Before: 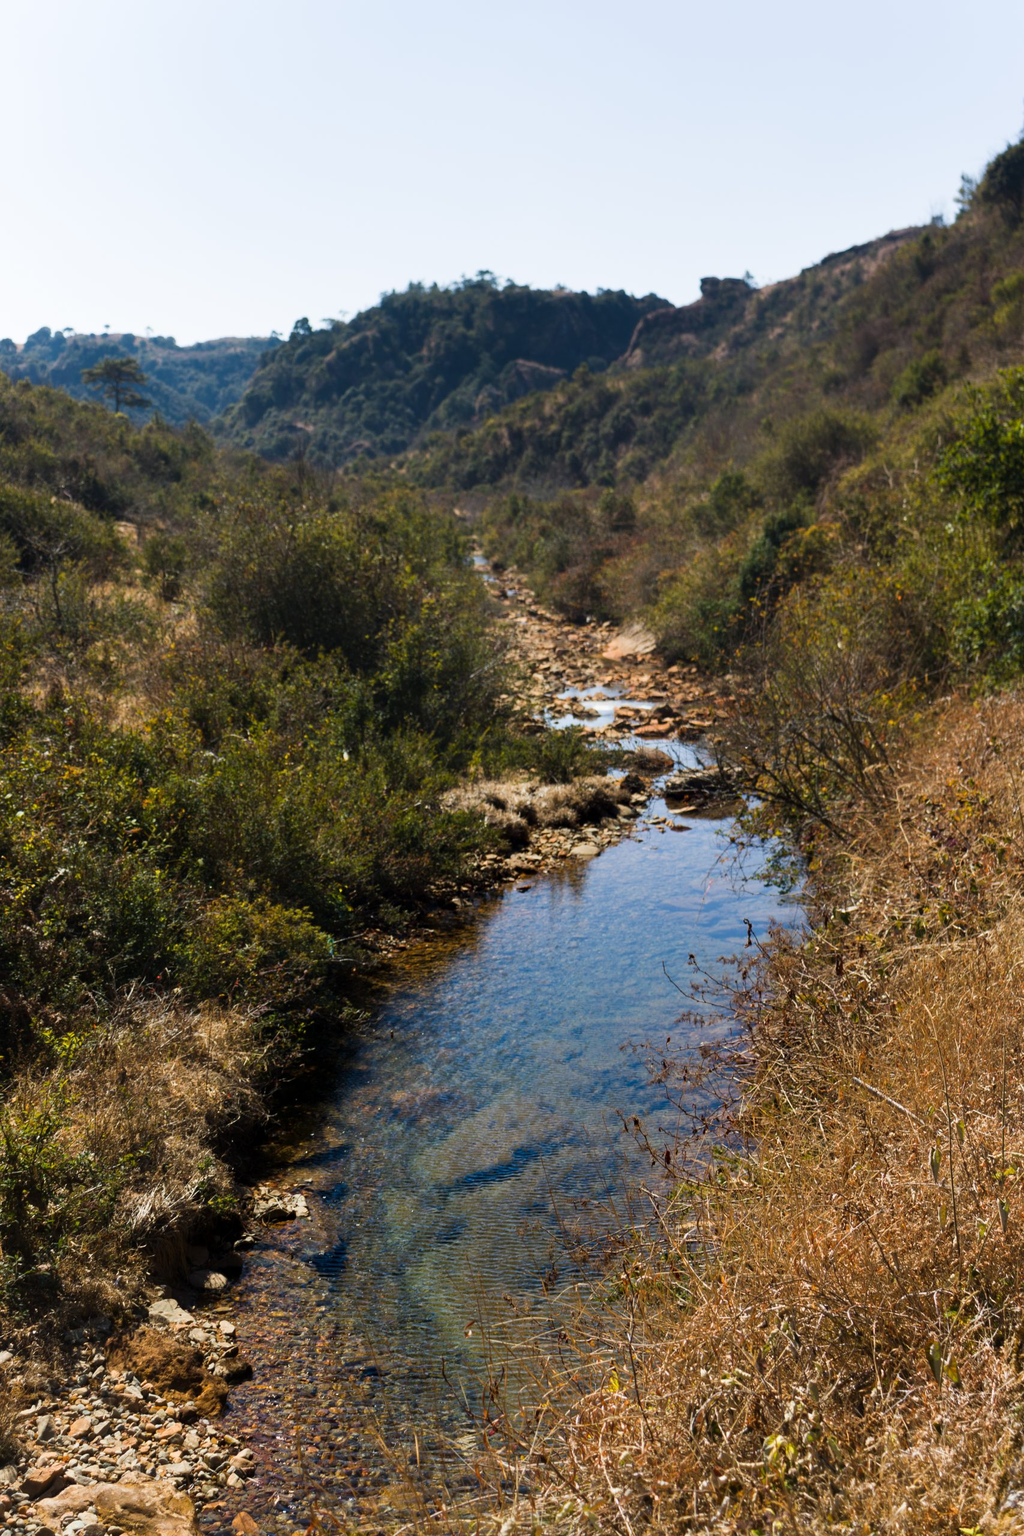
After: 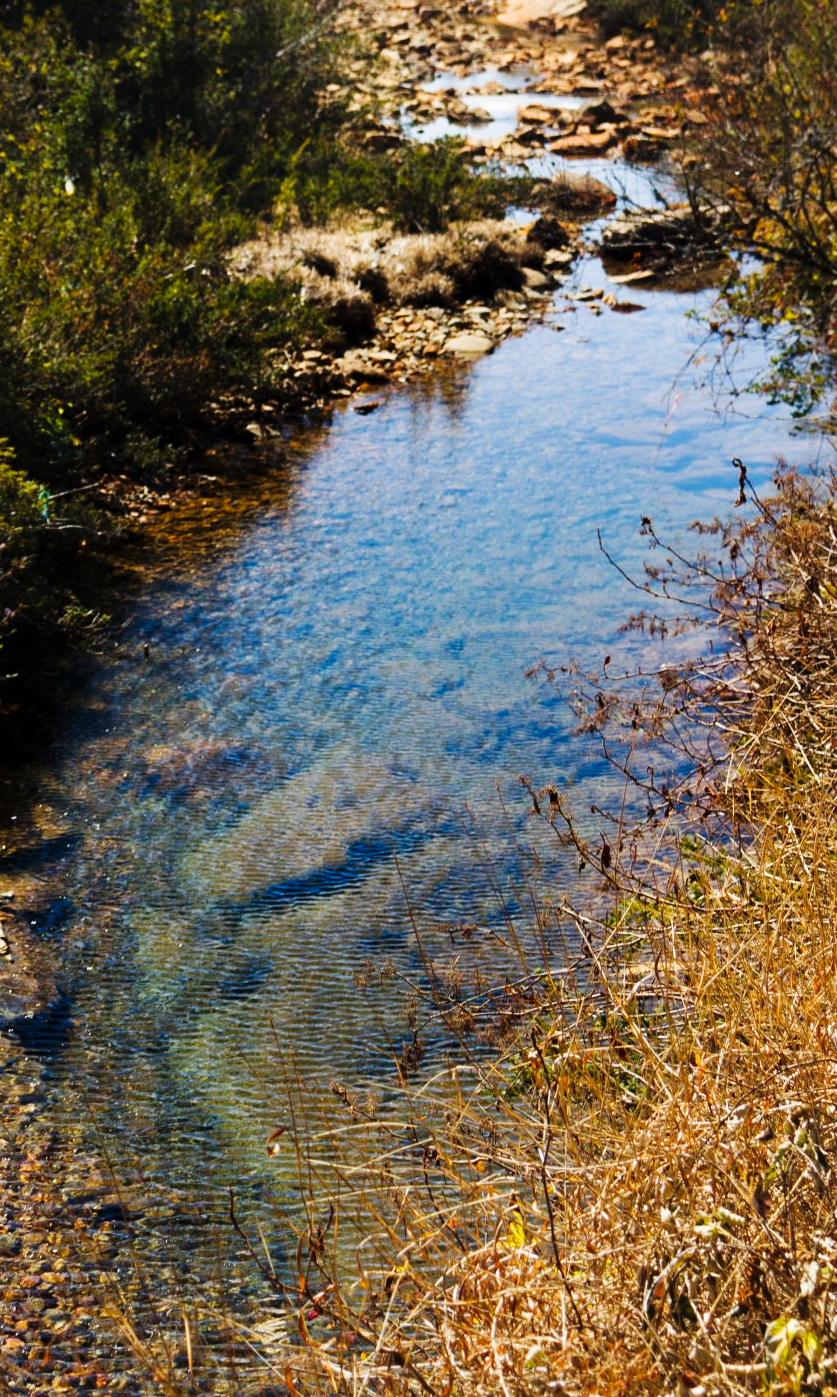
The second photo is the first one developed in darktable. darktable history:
base curve: curves: ch0 [(0, 0) (0.032, 0.025) (0.121, 0.166) (0.206, 0.329) (0.605, 0.79) (1, 1)], preserve colors none
crop: left 29.709%, top 41.94%, right 21.229%, bottom 3.486%
